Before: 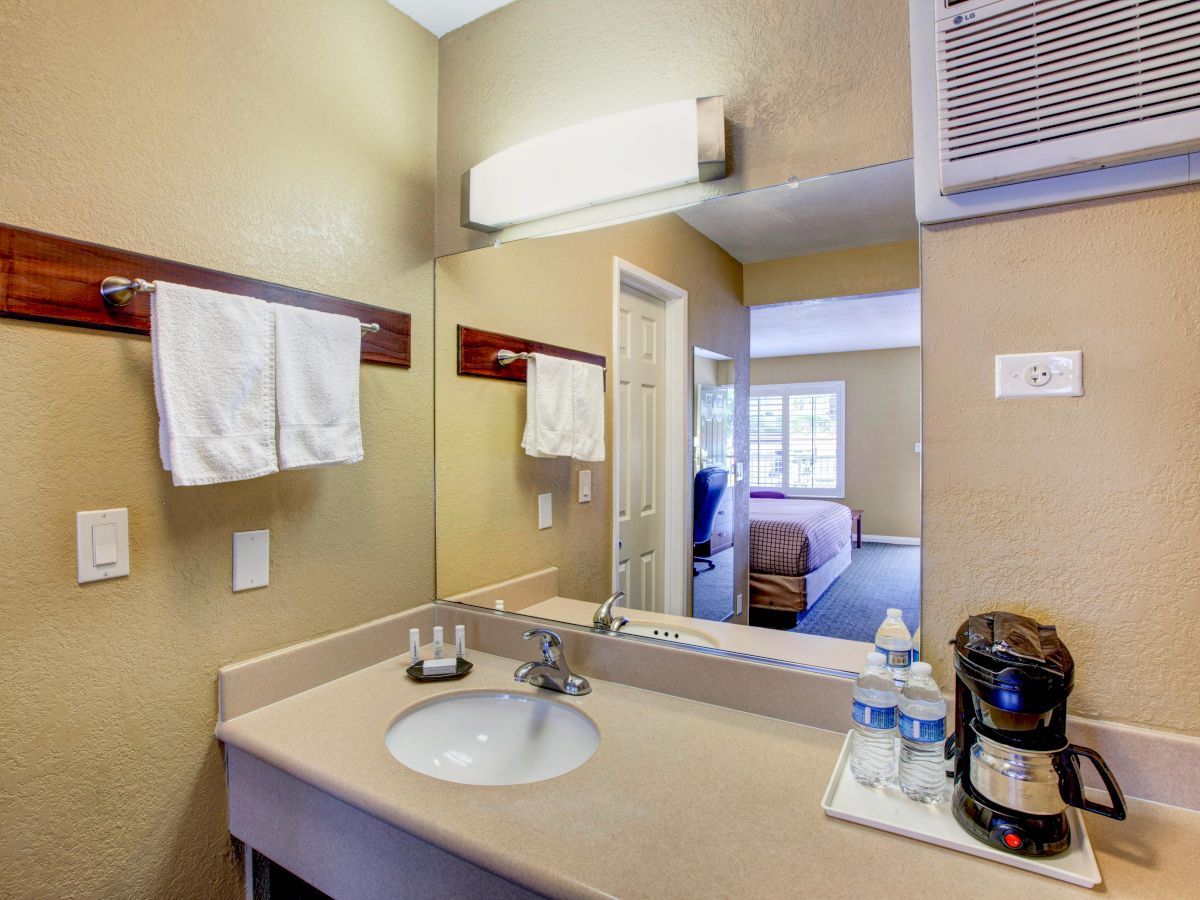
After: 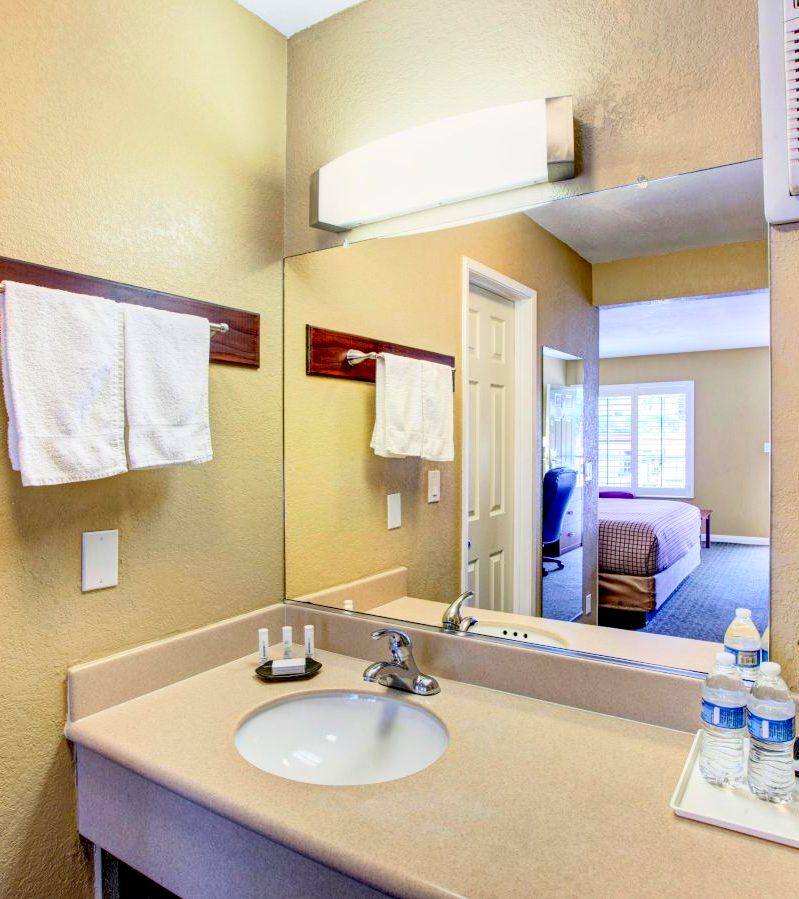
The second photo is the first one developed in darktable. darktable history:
contrast brightness saturation: contrast 0.2, brightness 0.15, saturation 0.14
crop and rotate: left 12.648%, right 20.685%
haze removal: compatibility mode true, adaptive false
